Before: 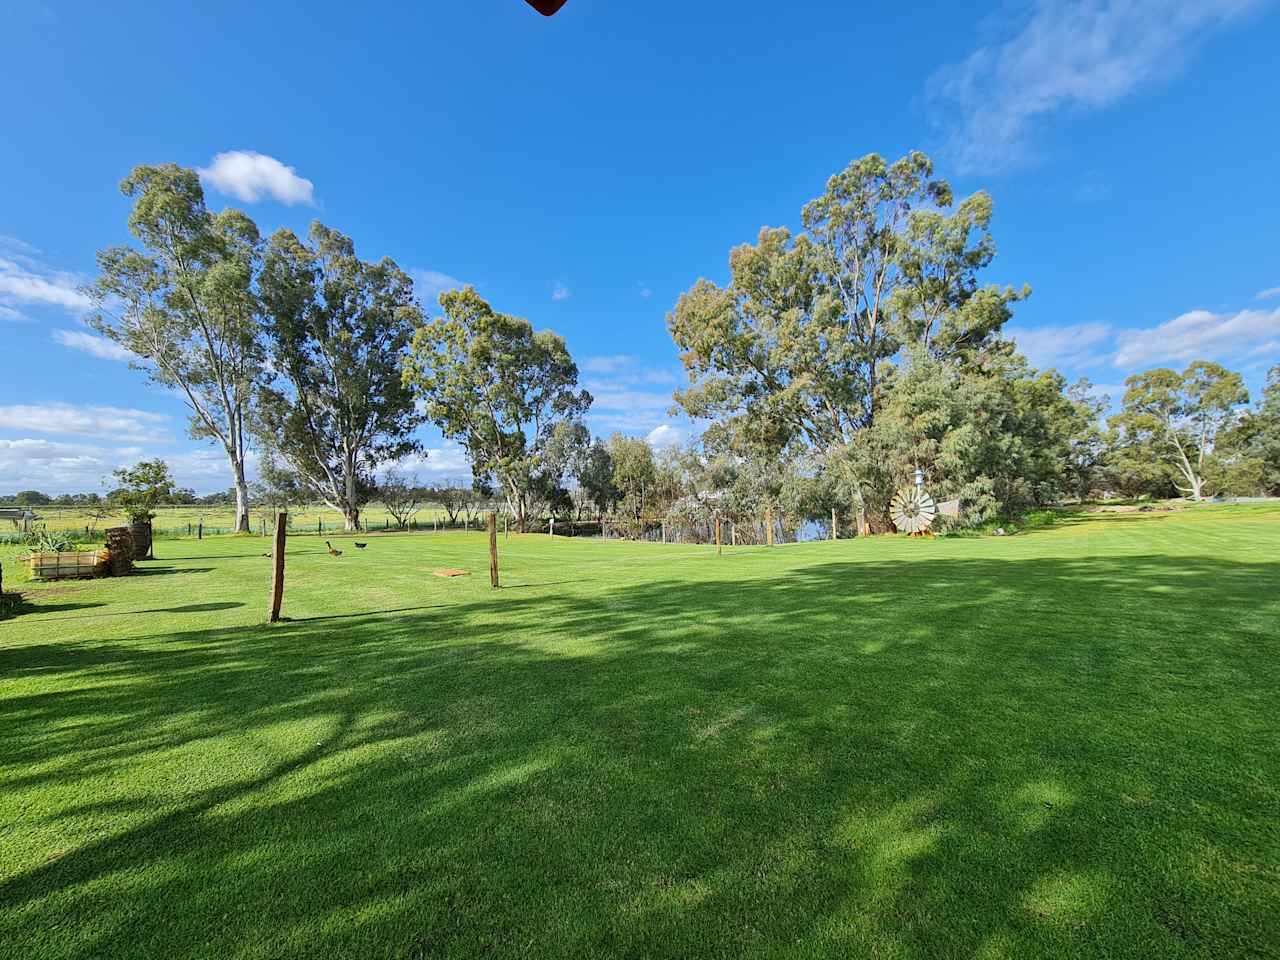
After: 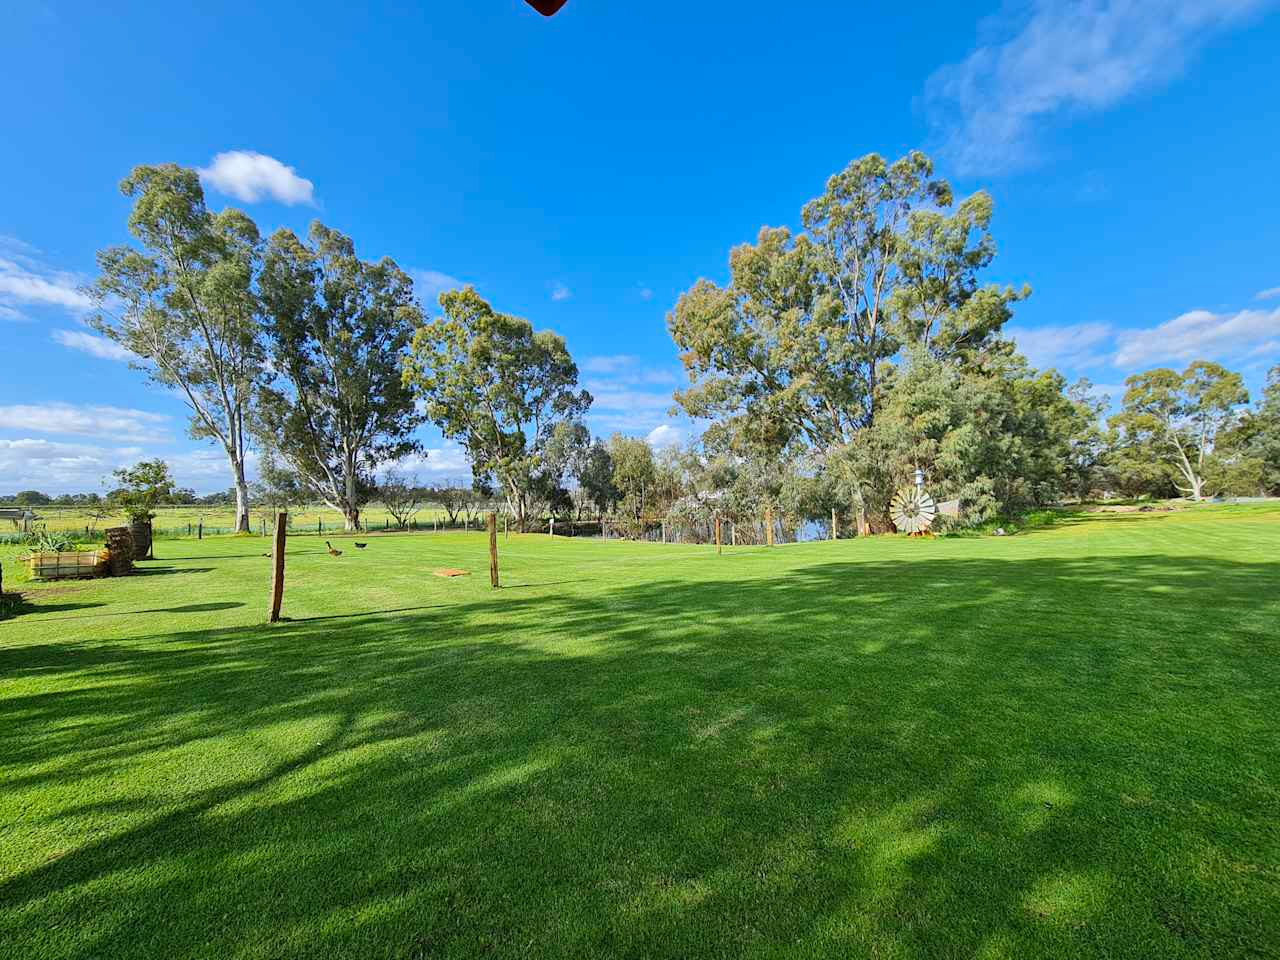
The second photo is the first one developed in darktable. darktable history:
tone equalizer: on, module defaults
contrast brightness saturation: saturation 0.13
